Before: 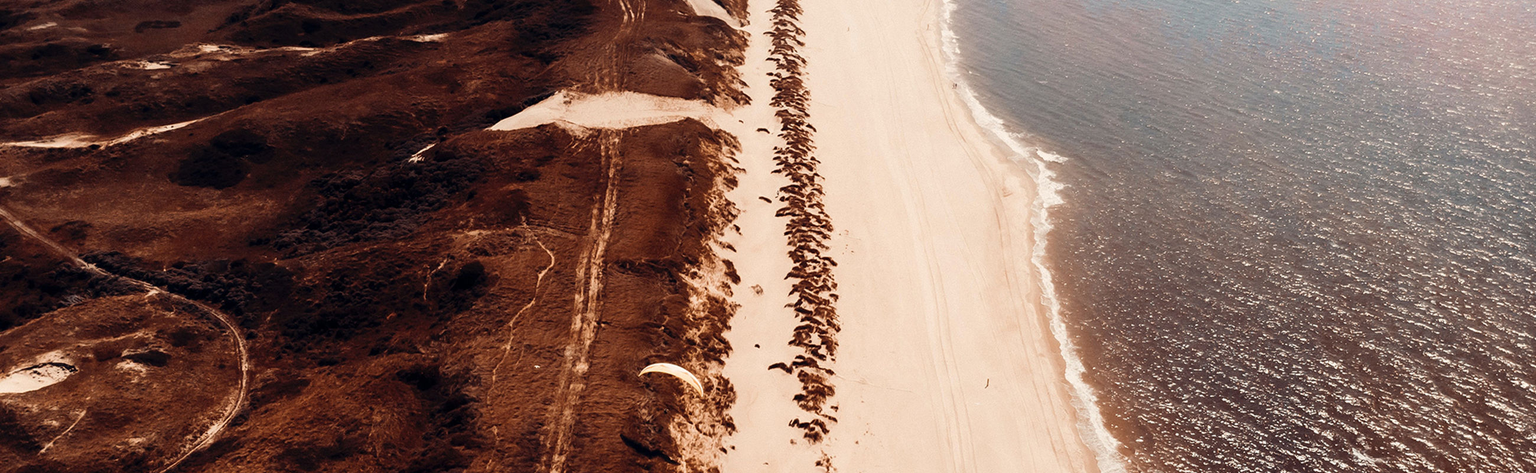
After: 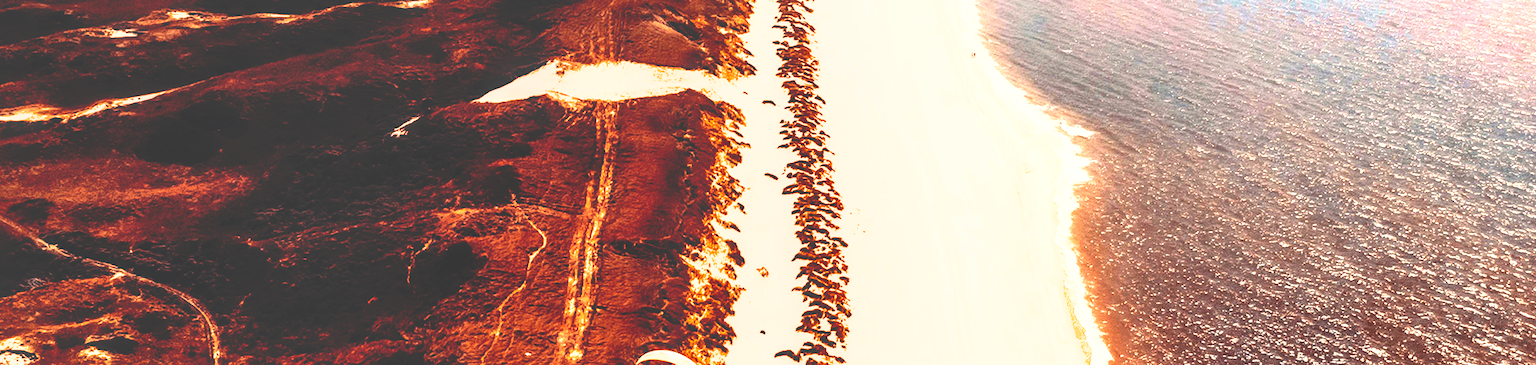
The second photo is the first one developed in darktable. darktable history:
exposure: black level correction 0, exposure 1.2 EV, compensate exposure bias true, compensate highlight preservation false
base curve: curves: ch0 [(0, 0.02) (0.083, 0.036) (1, 1)], preserve colors none
crop: left 2.737%, top 7.287%, right 3.421%, bottom 20.179%
contrast brightness saturation: contrast 0.2, brightness 0.16, saturation 0.22
local contrast: on, module defaults
color zones: curves: ch1 [(0, 0.513) (0.143, 0.524) (0.286, 0.511) (0.429, 0.506) (0.571, 0.503) (0.714, 0.503) (0.857, 0.508) (1, 0.513)]
shadows and highlights: on, module defaults
